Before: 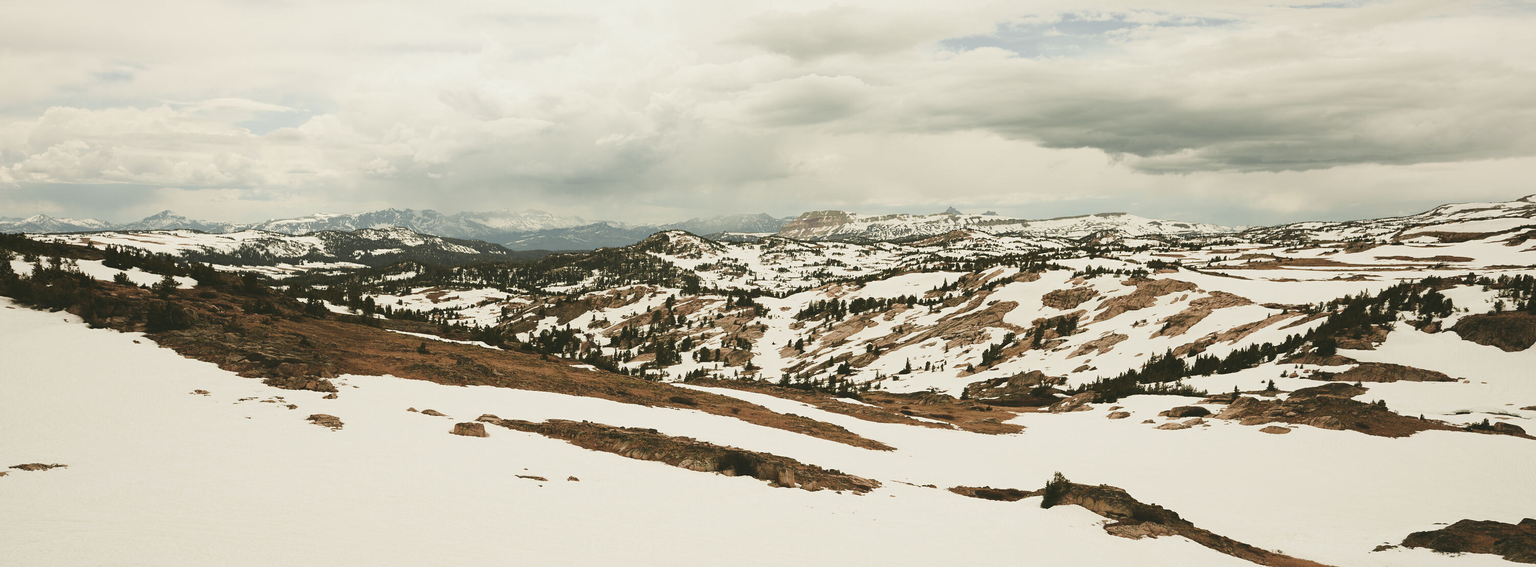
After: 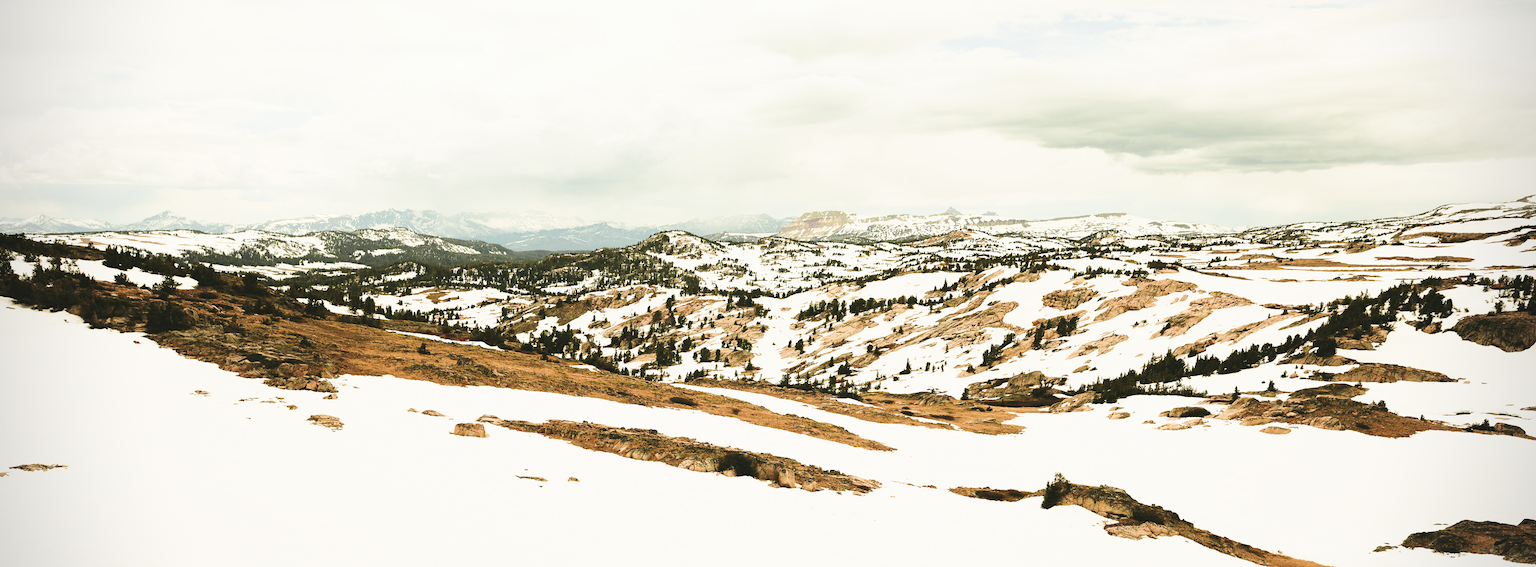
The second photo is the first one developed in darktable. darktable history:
base curve: curves: ch0 [(0, 0) (0.028, 0.03) (0.121, 0.232) (0.46, 0.748) (0.859, 0.968) (1, 1)], preserve colors none
tone curve: curves: ch0 [(0, 0) (0.004, 0.001) (0.133, 0.112) (0.325, 0.362) (0.832, 0.893) (1, 1)], color space Lab, linked channels, preserve colors none
vignetting: dithering 8-bit output
